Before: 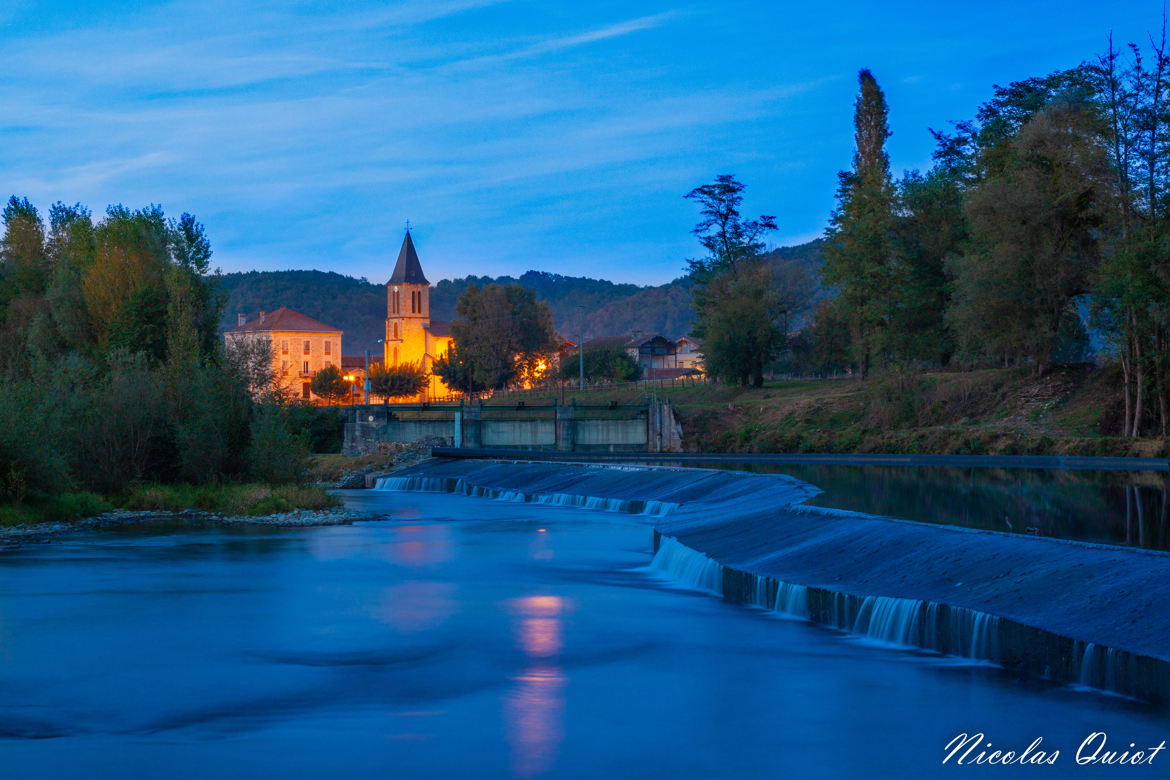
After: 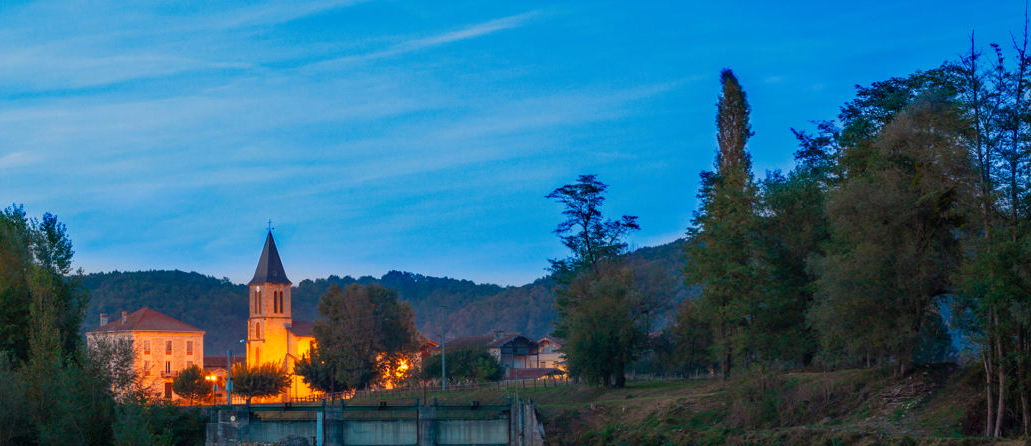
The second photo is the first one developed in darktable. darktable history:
white balance: red 1.045, blue 0.932
crop and rotate: left 11.812%, bottom 42.776%
